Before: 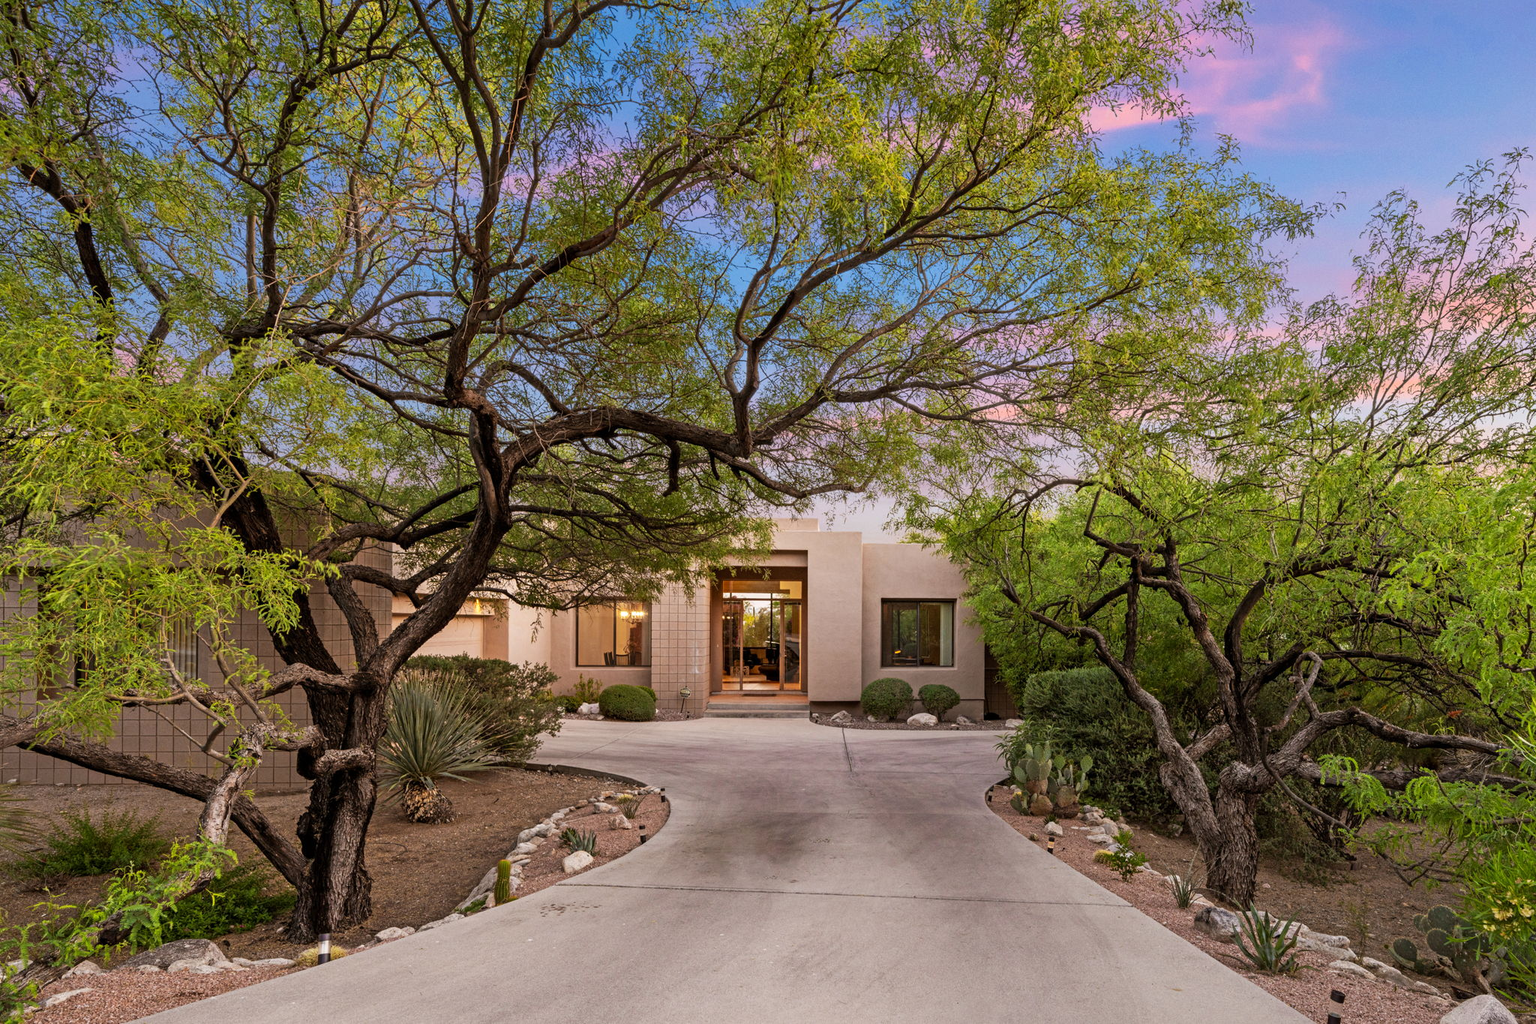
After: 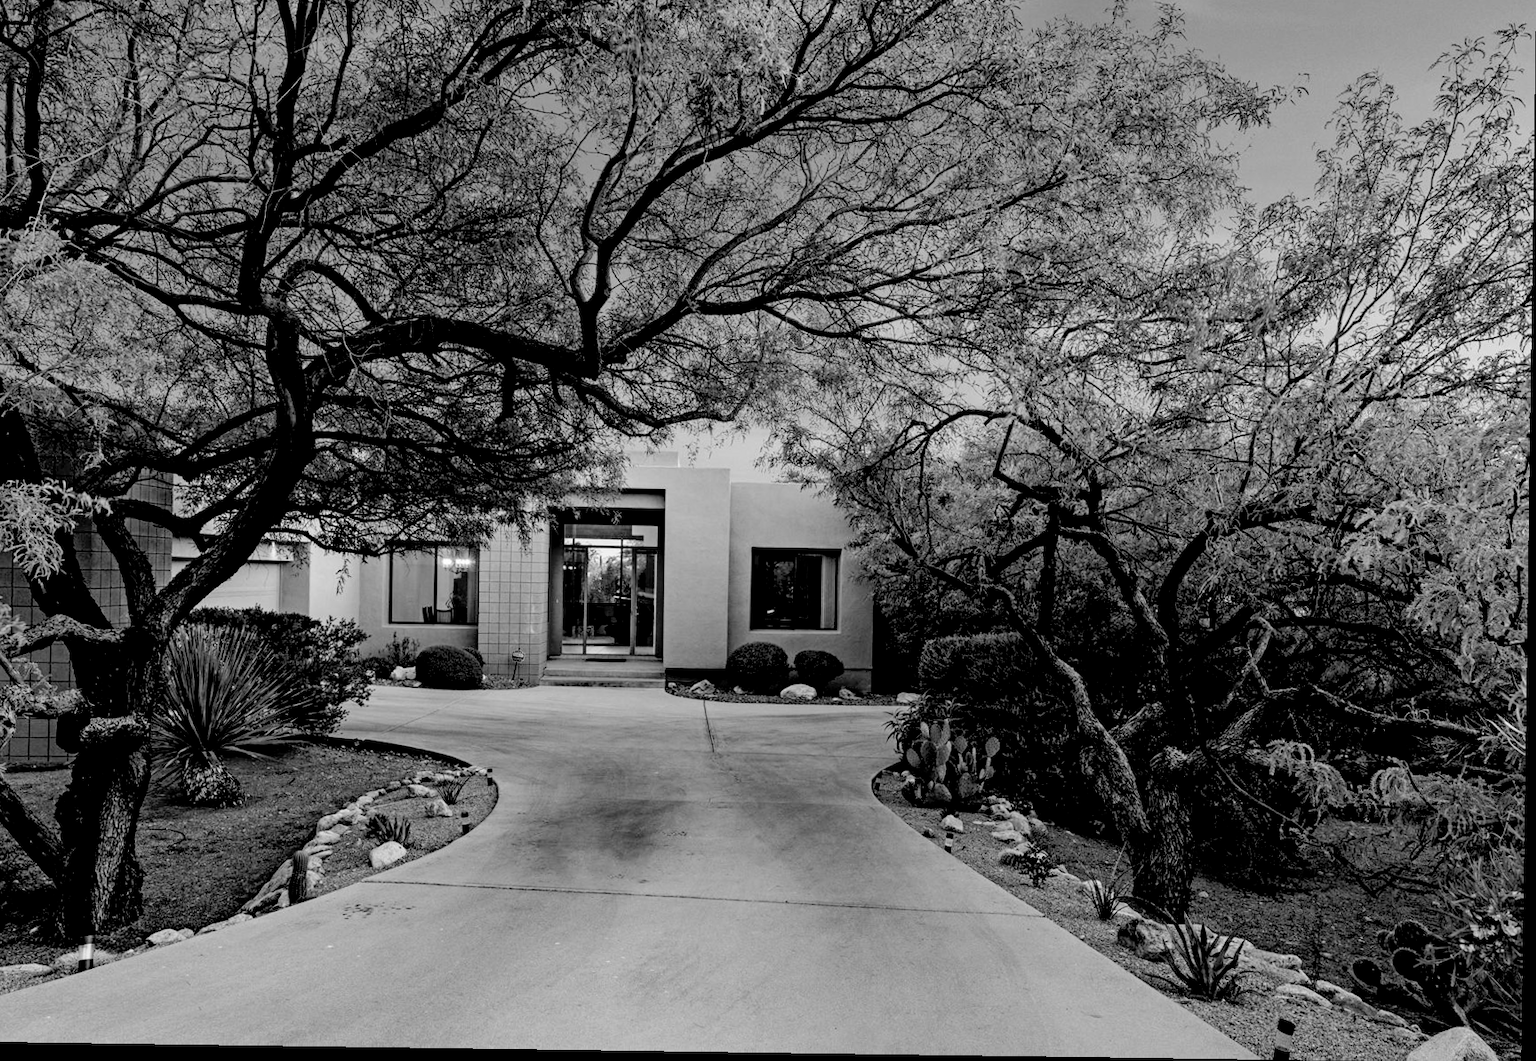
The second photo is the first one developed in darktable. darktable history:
velvia: on, module defaults
color balance rgb: perceptual saturation grading › global saturation 25%, perceptual brilliance grading › mid-tones 10%, perceptual brilliance grading › shadows 15%, global vibrance 20%
rotate and perspective: rotation 0.8°, automatic cropping off
exposure: black level correction 0.056, compensate highlight preservation false
crop: left 16.315%, top 14.246%
monochrome: a 32, b 64, size 2.3
